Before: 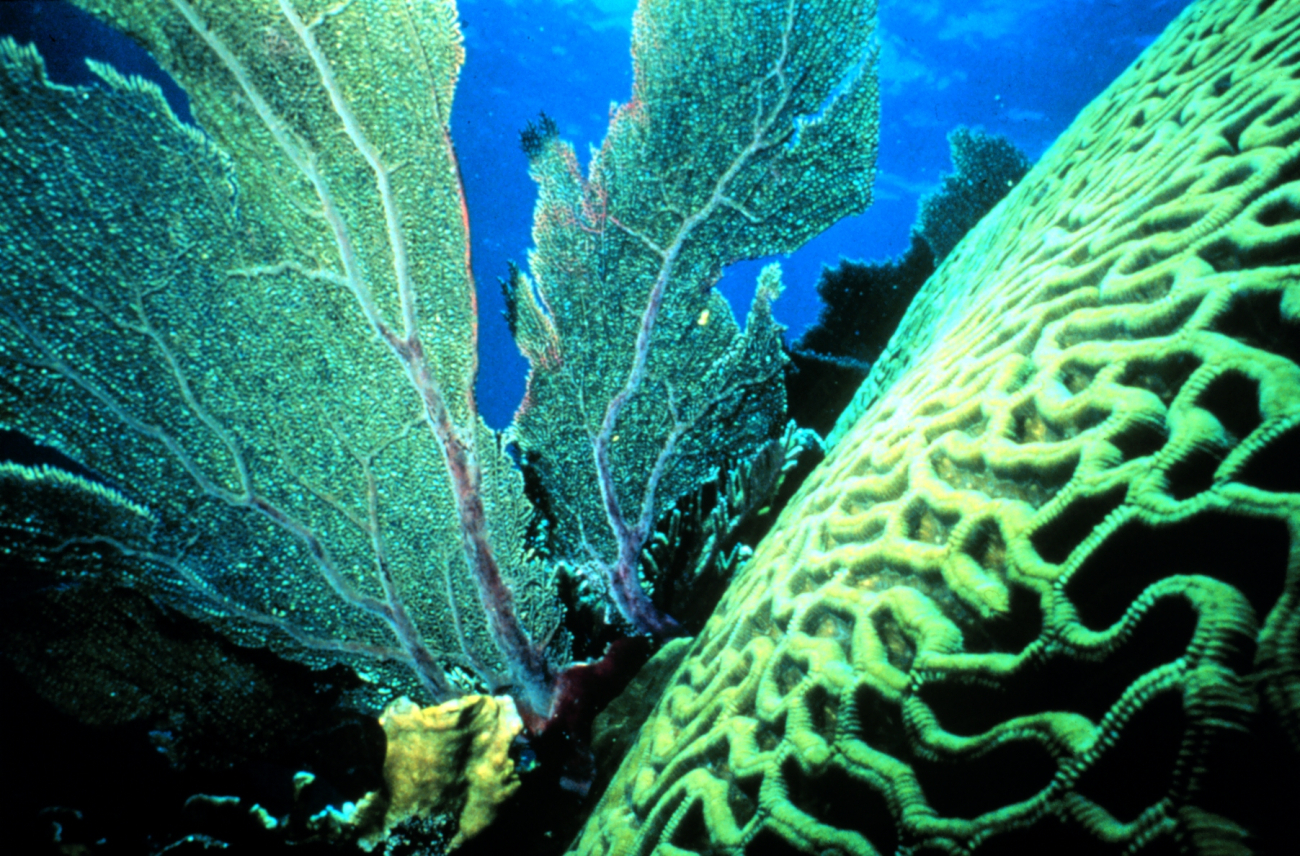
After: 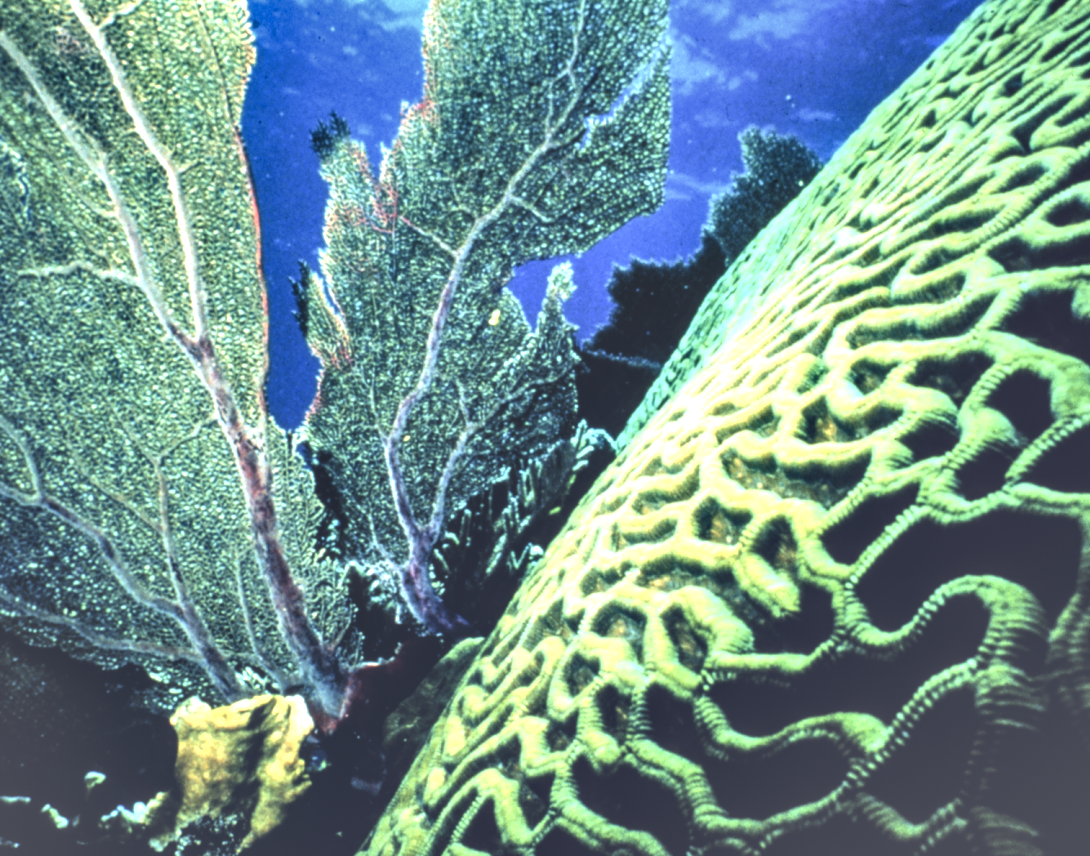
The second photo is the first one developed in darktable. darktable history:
contrast equalizer: octaves 7, y [[0.6 ×6], [0.55 ×6], [0 ×6], [0 ×6], [0 ×6]]
color correction: highlights a* 14.46, highlights b* 5.85, shadows a* -5.53, shadows b* -15.24, saturation 0.85
crop: left 16.145%
local contrast: on, module defaults
grain: coarseness 0.81 ISO, strength 1.34%, mid-tones bias 0%
exposure: black level correction -0.062, exposure -0.05 EV, compensate highlight preservation false
shadows and highlights: soften with gaussian
